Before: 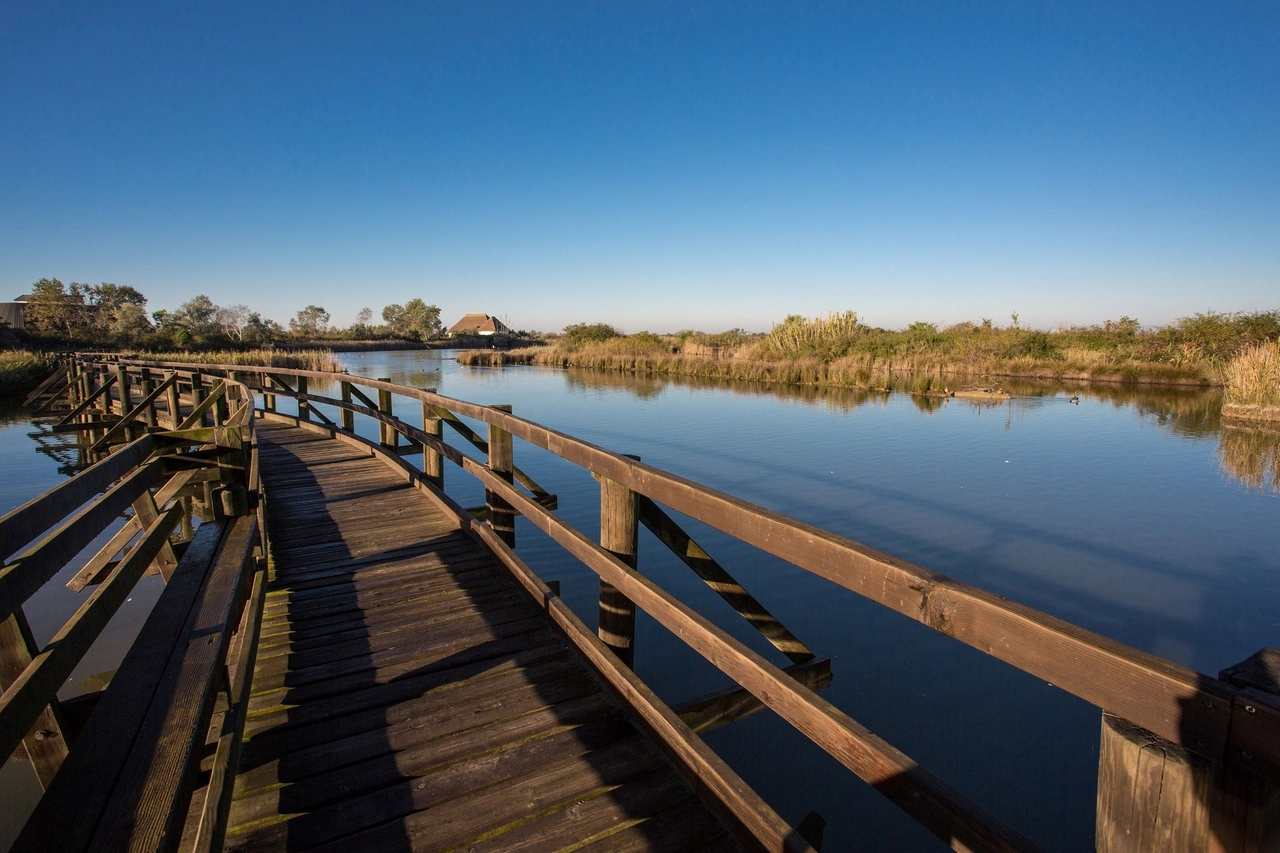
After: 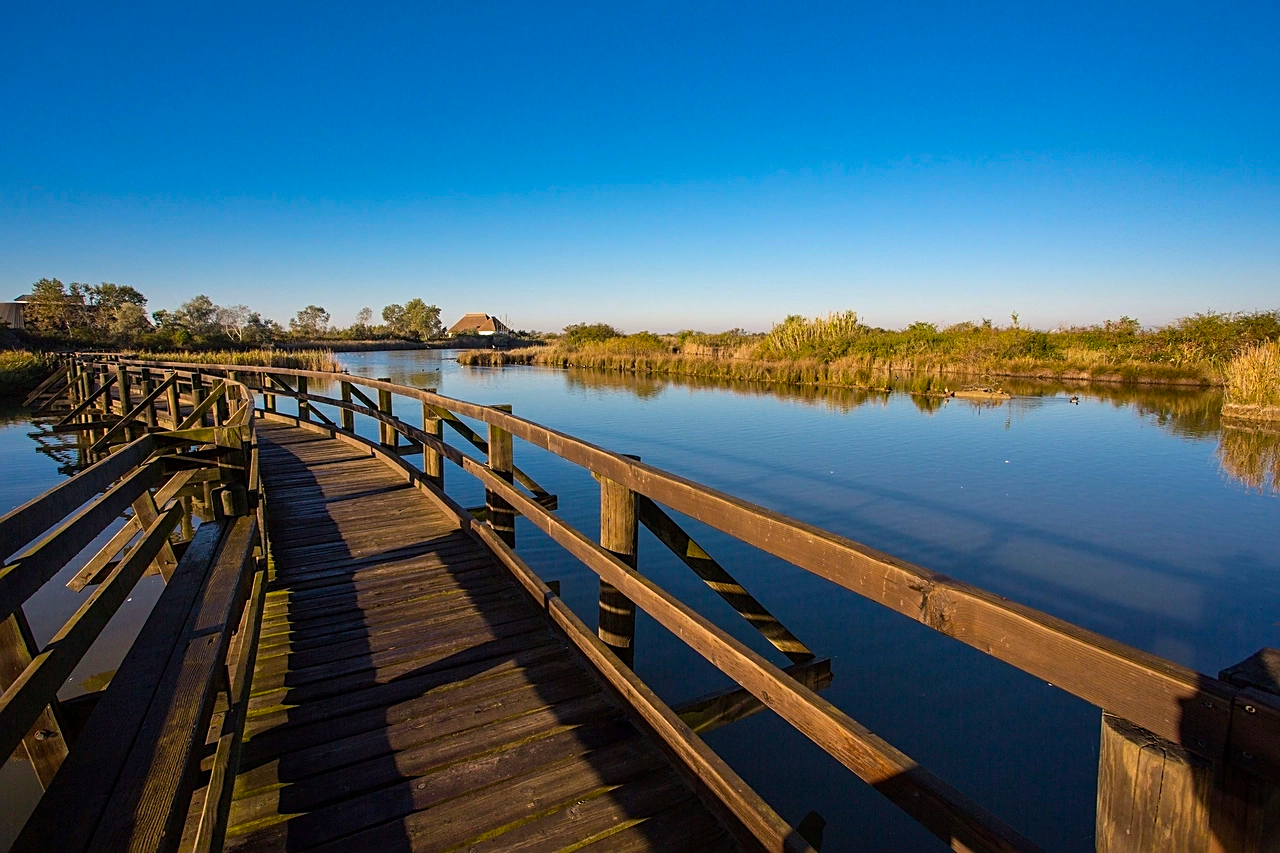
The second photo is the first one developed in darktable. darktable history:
sharpen: on, module defaults
color balance rgb: linear chroma grading › global chroma 9.31%, global vibrance 41.49%
